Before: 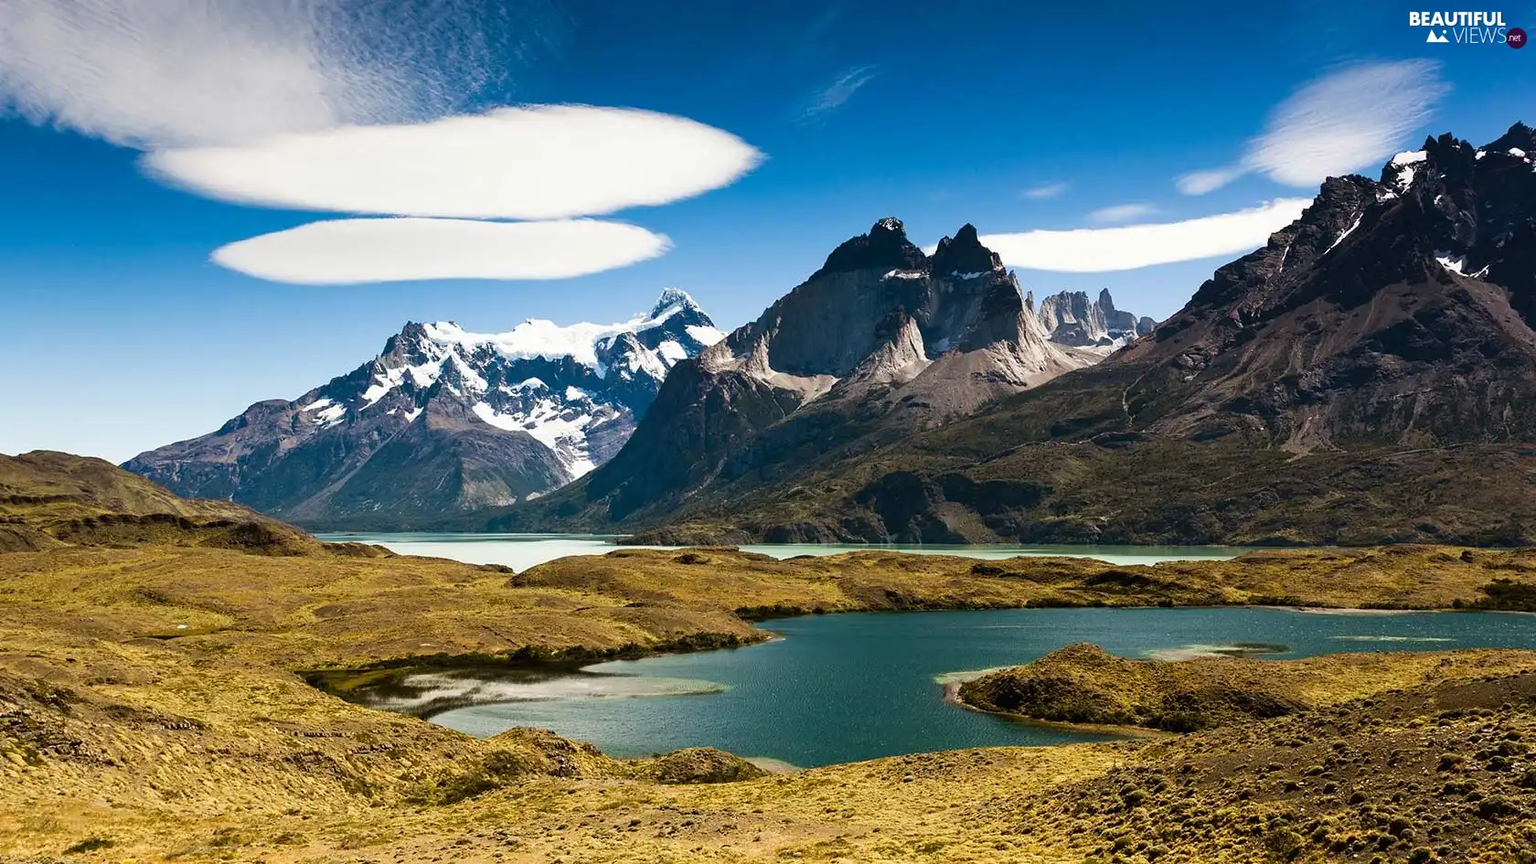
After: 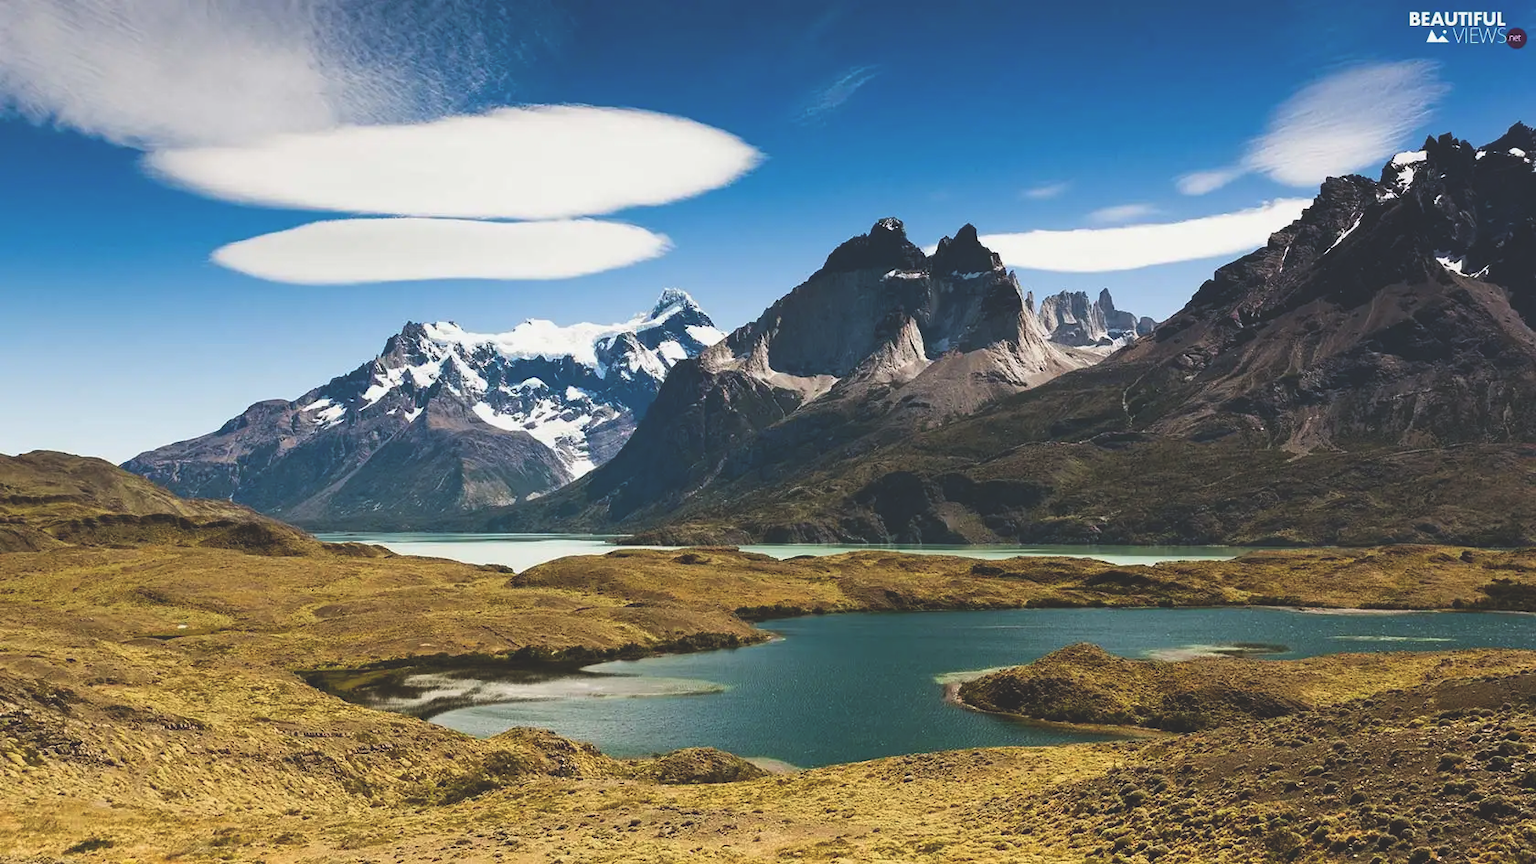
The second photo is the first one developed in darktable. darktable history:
exposure: black level correction -0.025, exposure -0.118 EV, compensate highlight preservation false
